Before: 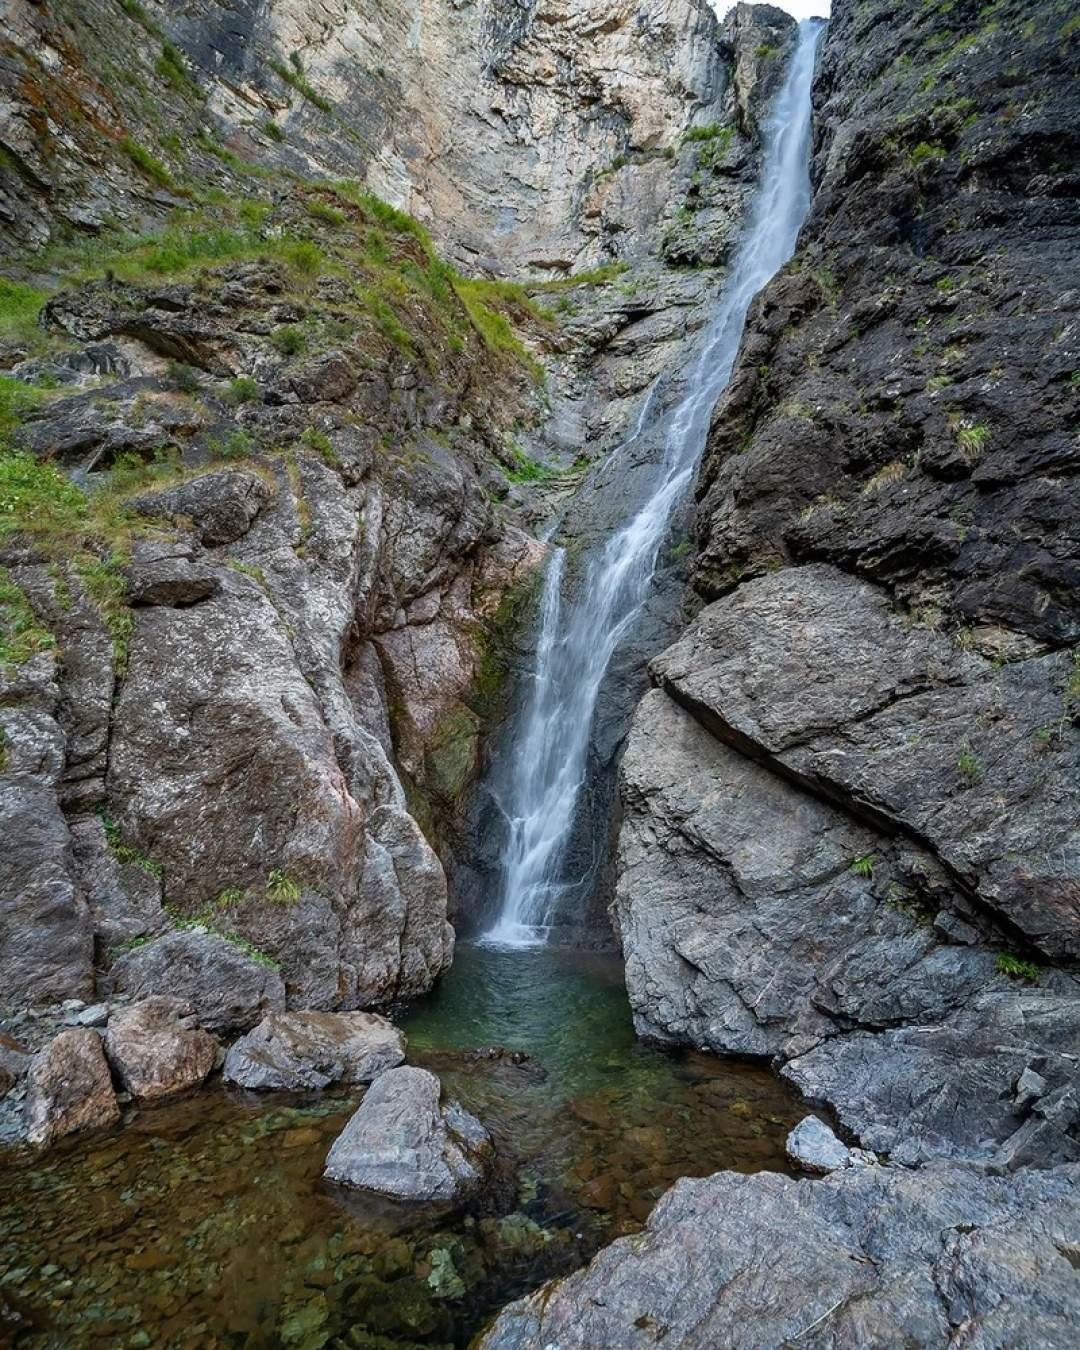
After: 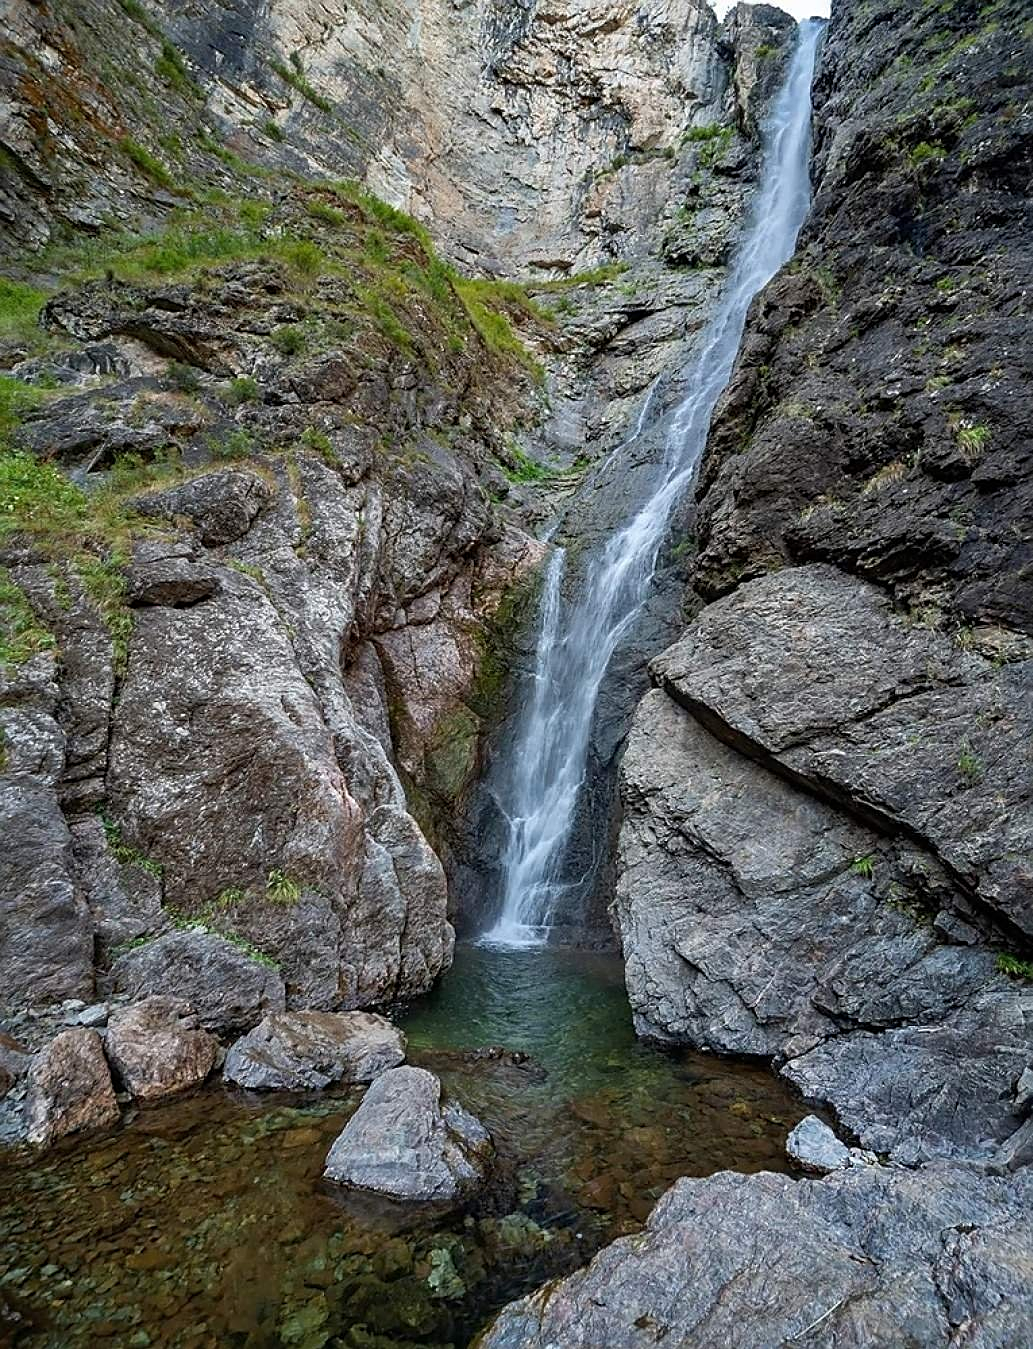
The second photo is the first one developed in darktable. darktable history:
crop: right 4.291%, bottom 0.016%
sharpen: on, module defaults
